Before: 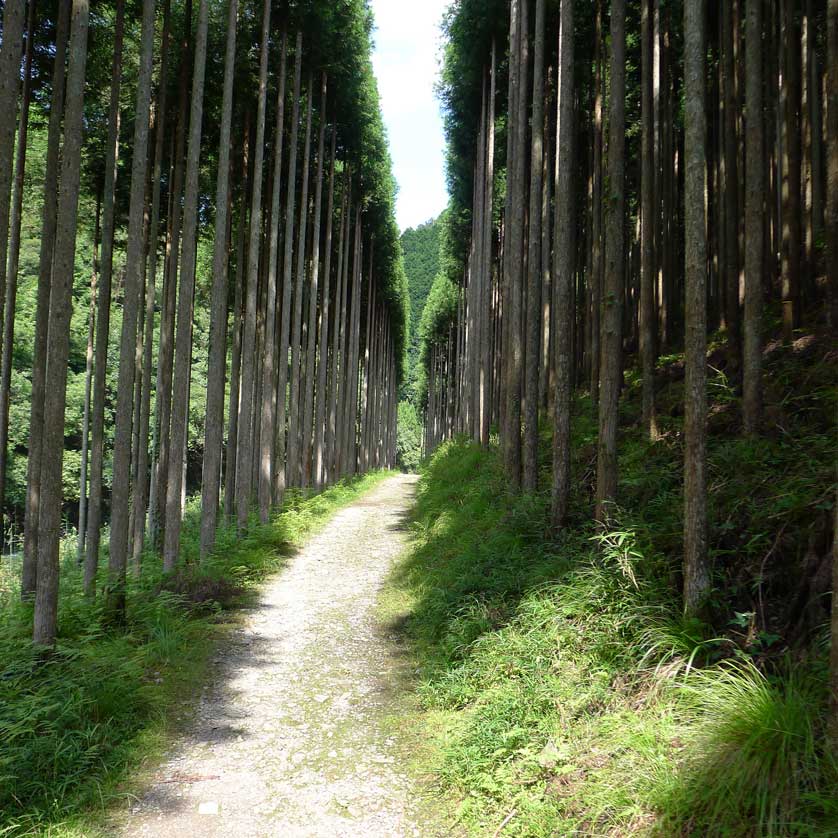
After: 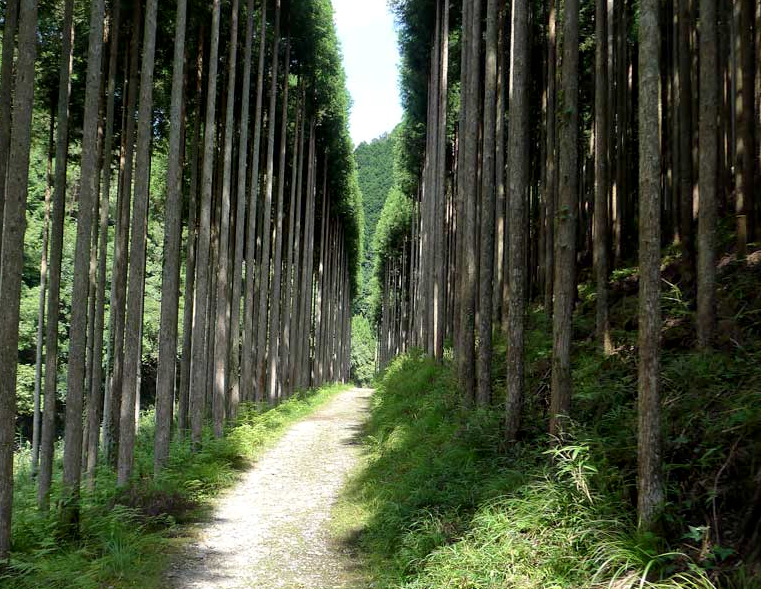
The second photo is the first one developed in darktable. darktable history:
crop: left 5.596%, top 10.314%, right 3.534%, bottom 19.395%
local contrast: mode bilateral grid, contrast 20, coarseness 100, detail 150%, midtone range 0.2
